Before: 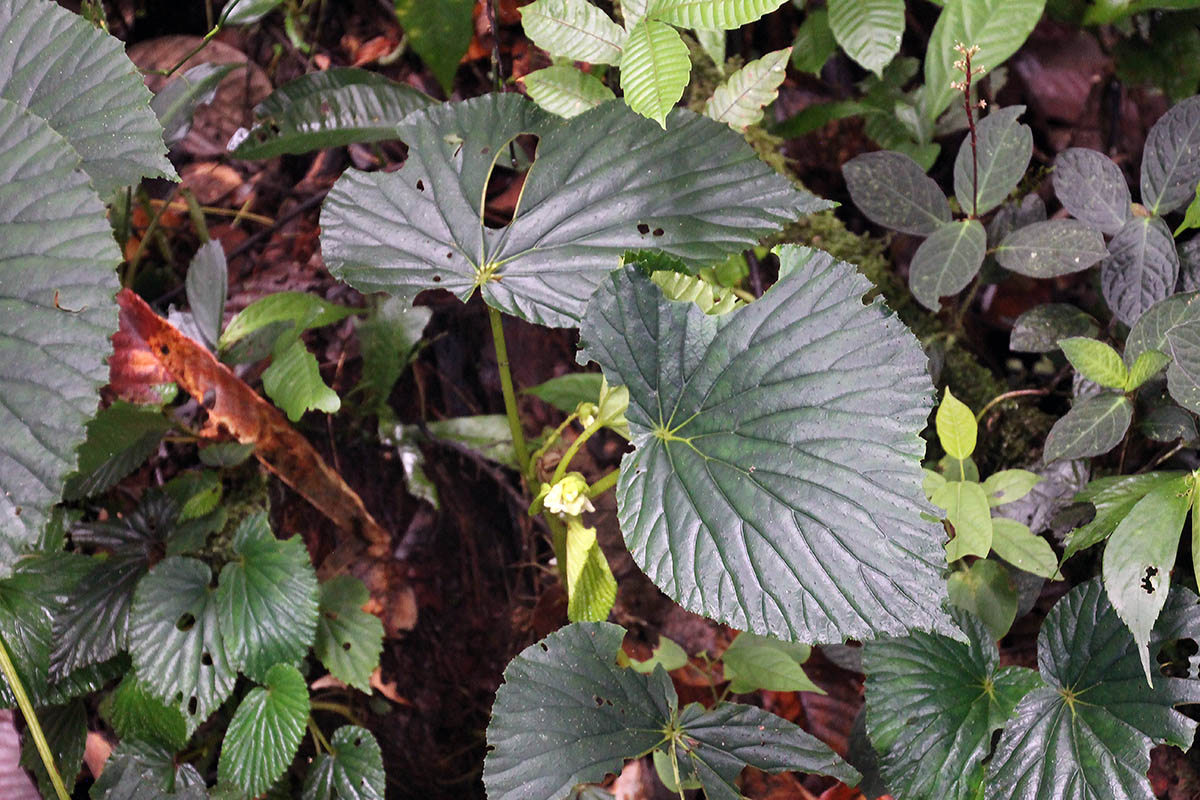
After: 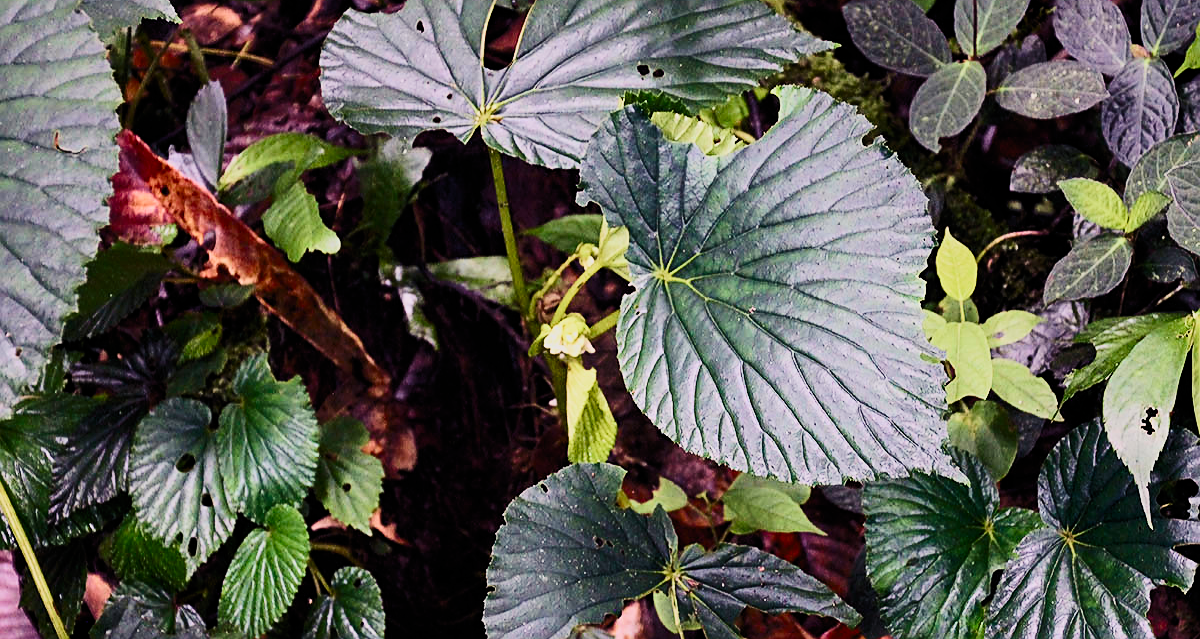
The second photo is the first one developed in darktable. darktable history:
color balance rgb: shadows lift › luminance -21.799%, shadows lift › chroma 6.549%, shadows lift › hue 270.74°, highlights gain › luminance 0.739%, highlights gain › chroma 0.439%, highlights gain › hue 41.95°, linear chroma grading › shadows 31.74%, linear chroma grading › global chroma -1.583%, linear chroma grading › mid-tones 4.009%, perceptual saturation grading › global saturation 10.554%
filmic rgb: black relative exposure -7.12 EV, white relative exposure 5.35 EV, hardness 3.02, color science v4 (2020)
crop and rotate: top 20.02%
tone curve: curves: ch0 [(0, 0) (0.288, 0.201) (0.683, 0.793) (1, 1)], color space Lab, independent channels, preserve colors none
velvia: on, module defaults
sharpen: on, module defaults
